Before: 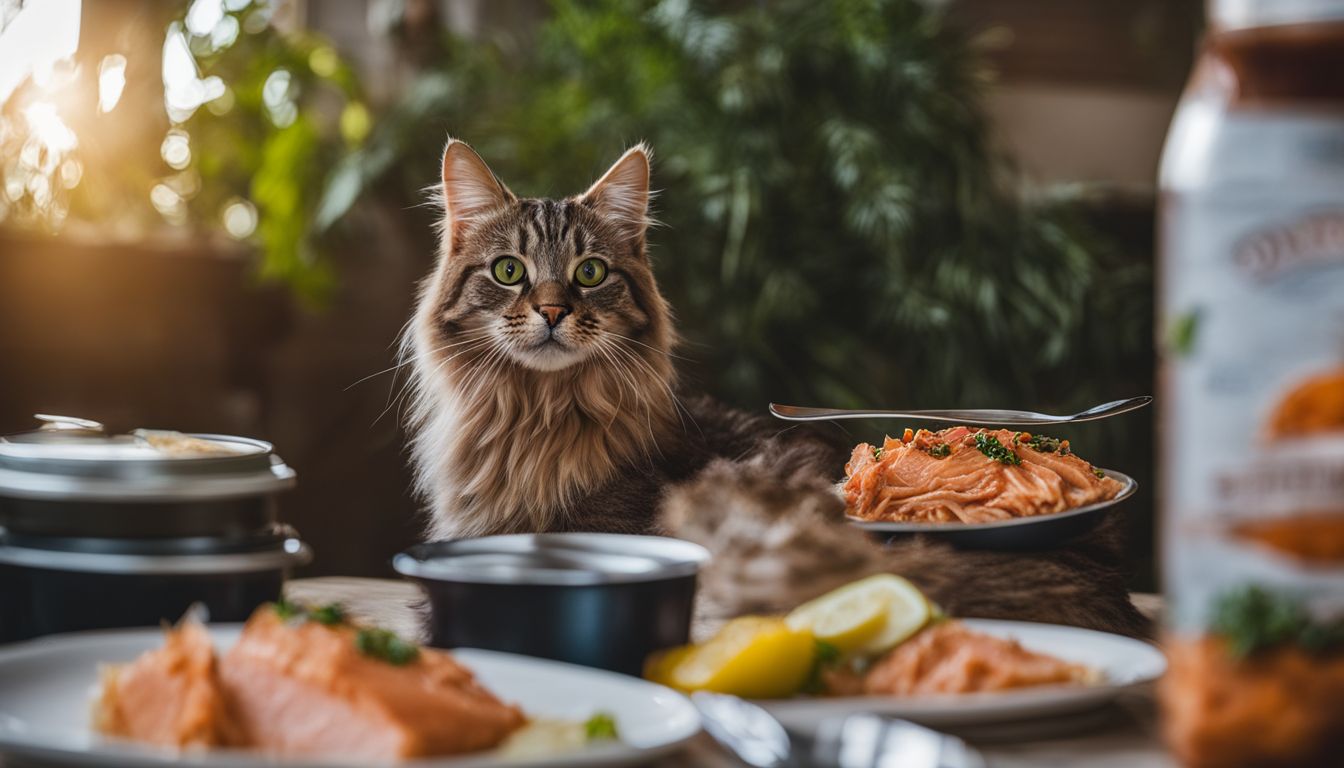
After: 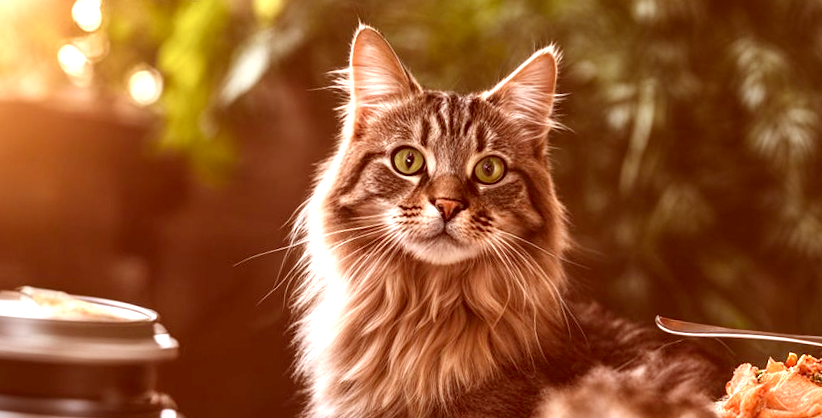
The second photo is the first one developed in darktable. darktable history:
color correction: highlights a* 9.03, highlights b* 8.71, shadows a* 40, shadows b* 40, saturation 0.8
crop and rotate: angle -4.99°, left 2.122%, top 6.945%, right 27.566%, bottom 30.519%
exposure: black level correction 0, exposure 1.1 EV, compensate highlight preservation false
